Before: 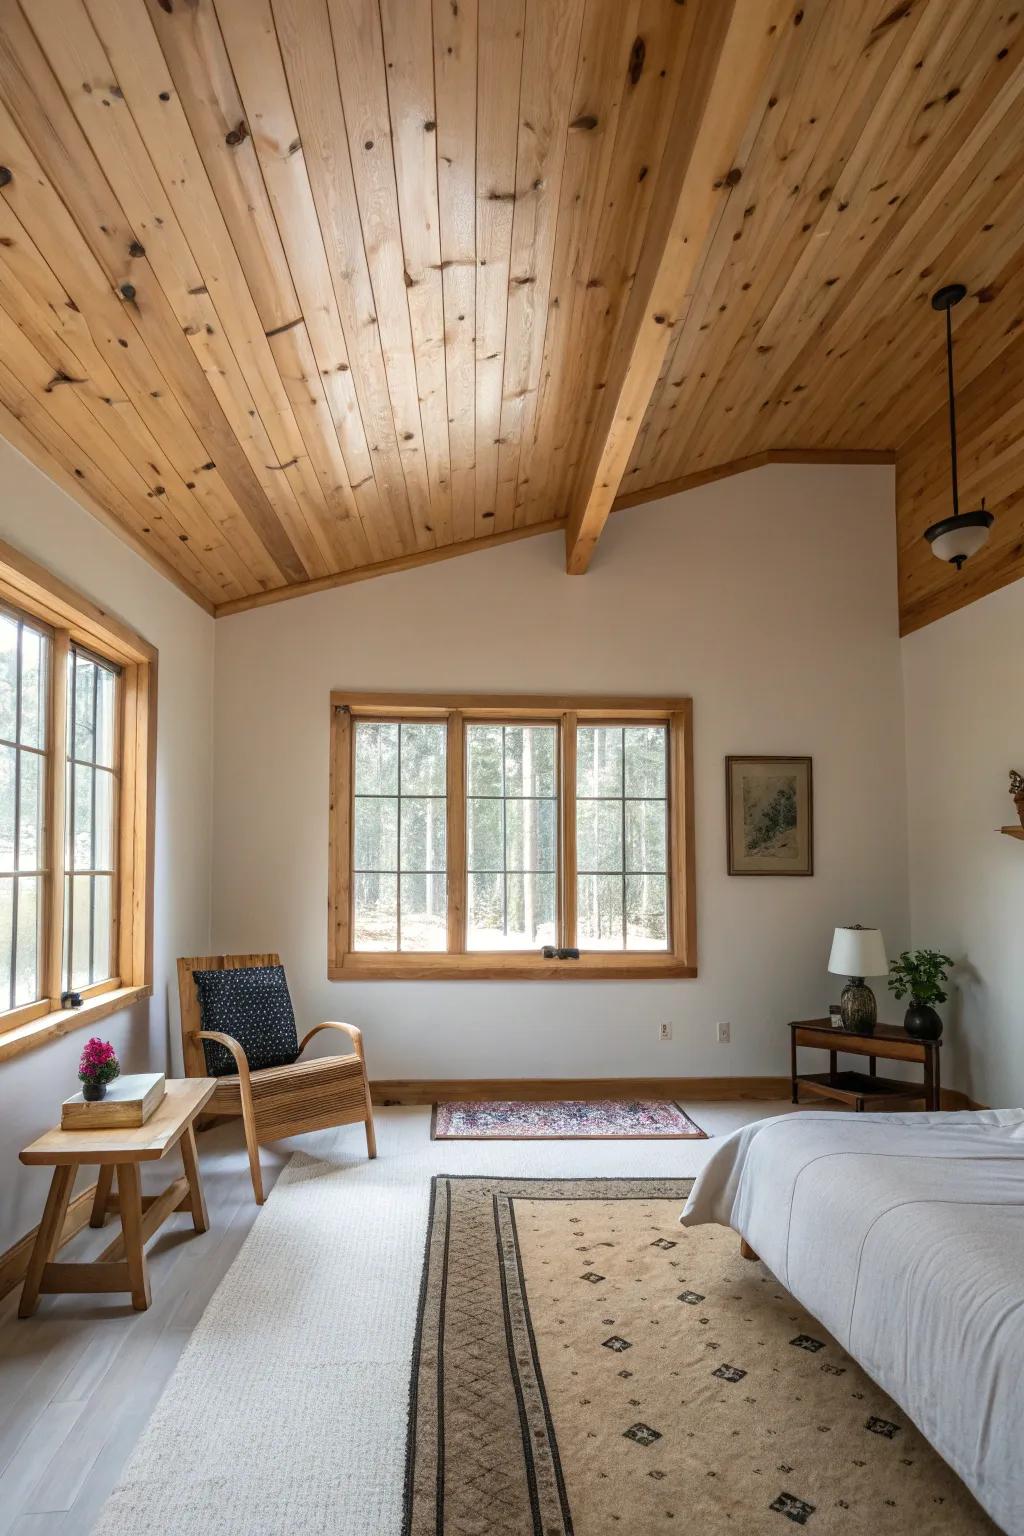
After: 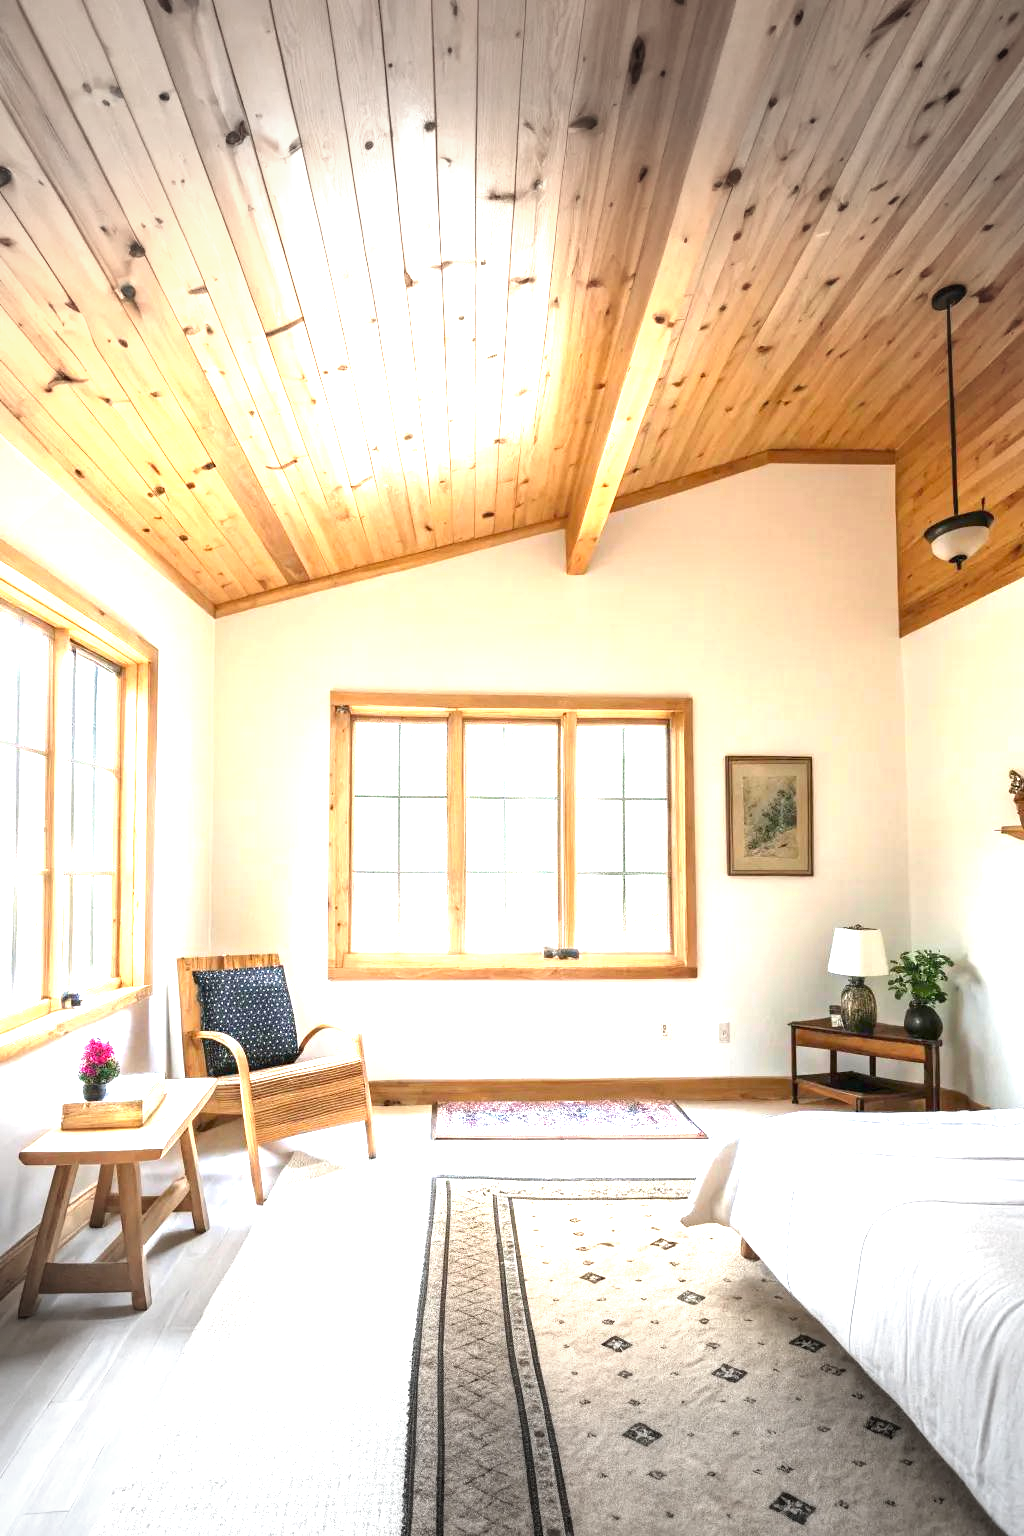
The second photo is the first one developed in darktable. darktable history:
exposure: black level correction 0, exposure 2.138 EV, compensate exposure bias true, compensate highlight preservation false
vignetting: fall-off start 79.43%, saturation -0.649, width/height ratio 1.327, unbound false
